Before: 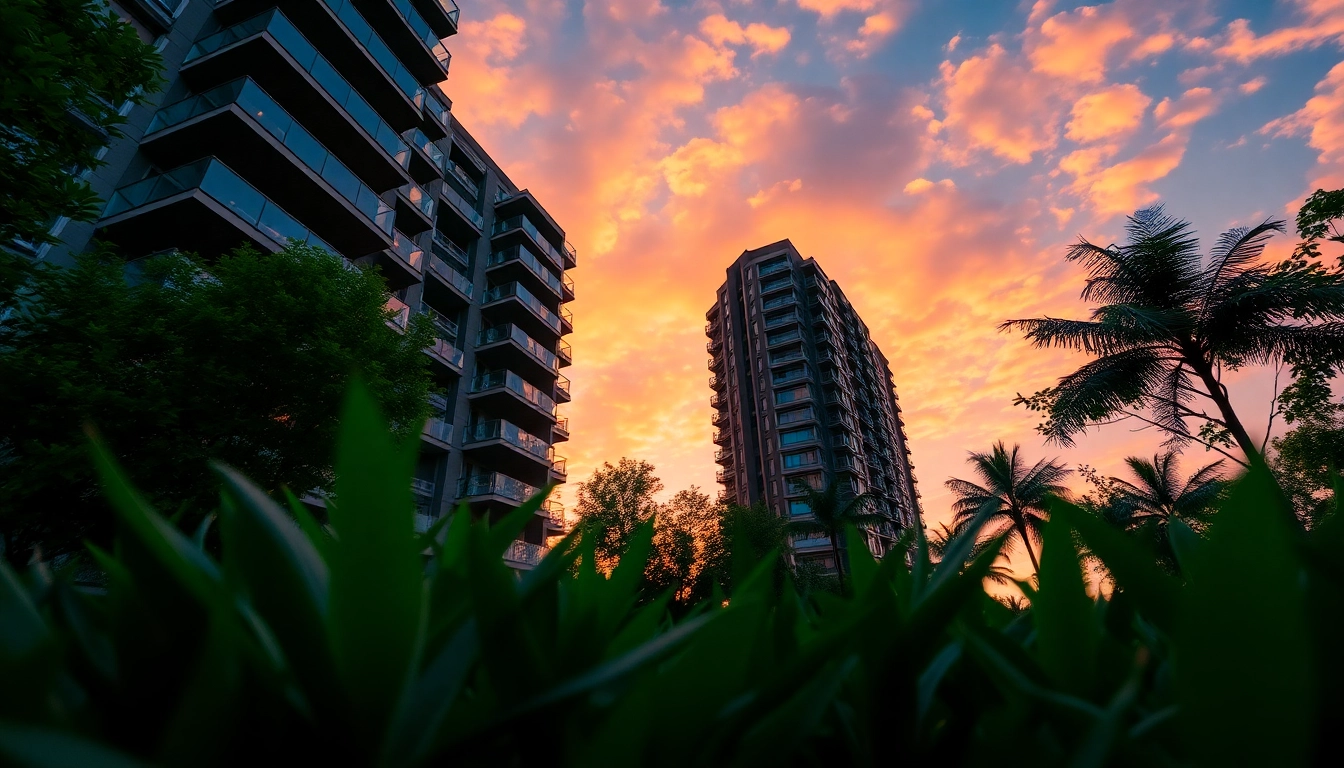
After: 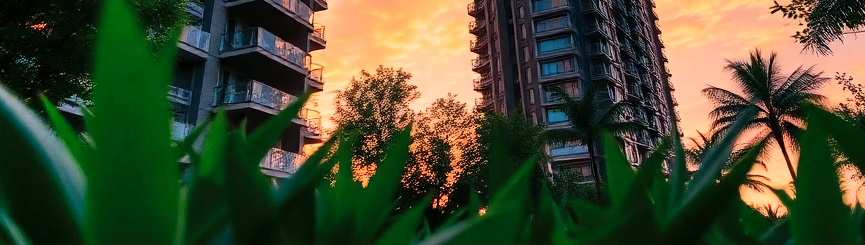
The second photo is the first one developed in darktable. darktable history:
shadows and highlights: shadows 60, soften with gaussian
crop: left 18.091%, top 51.13%, right 17.525%, bottom 16.85%
